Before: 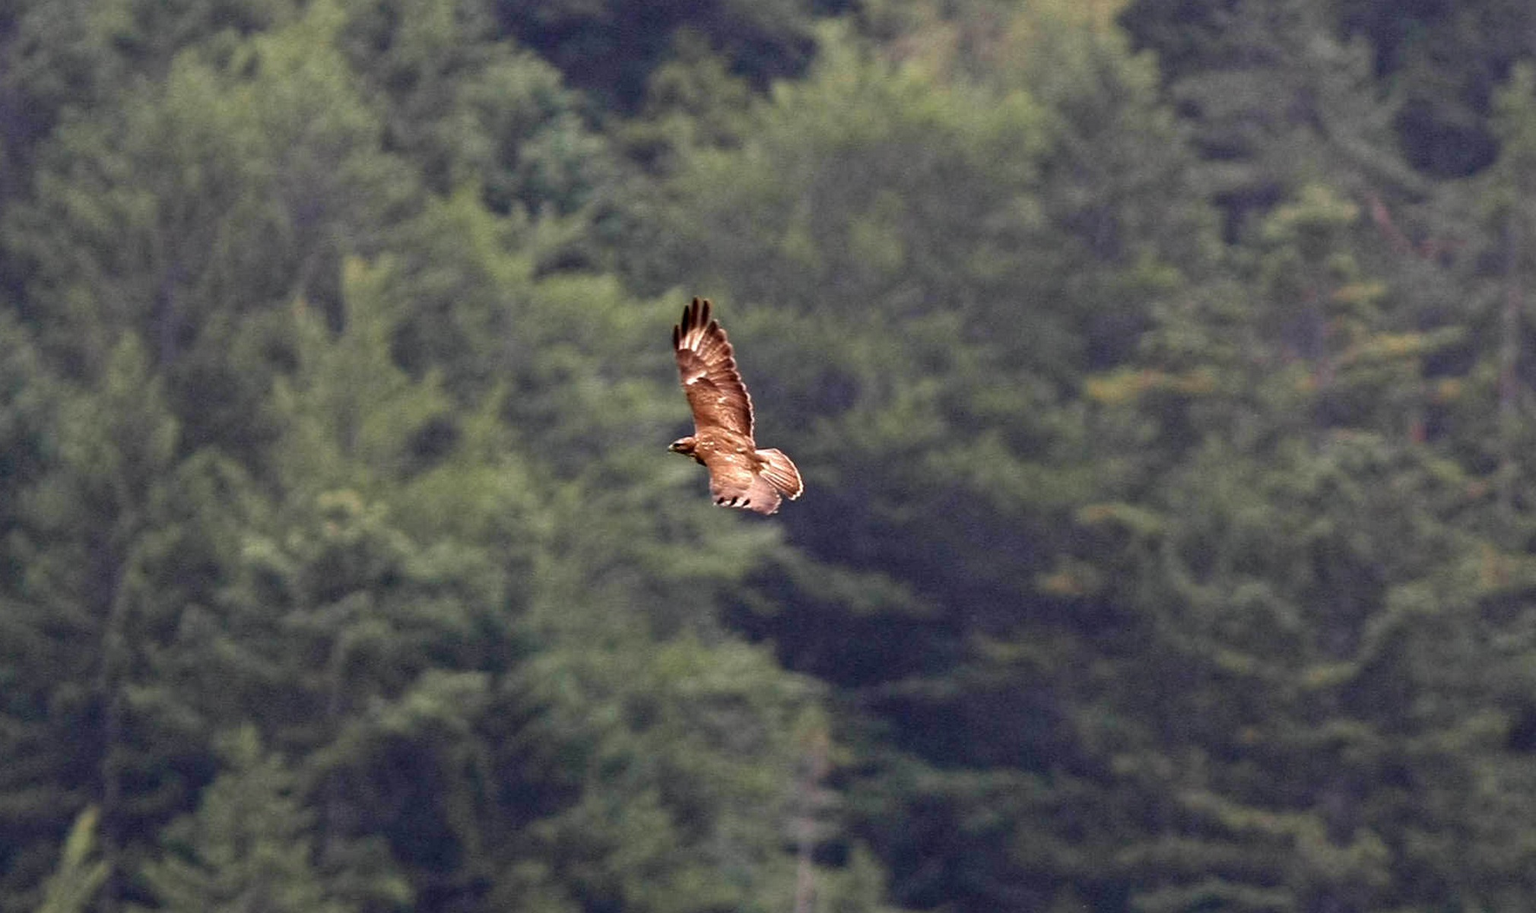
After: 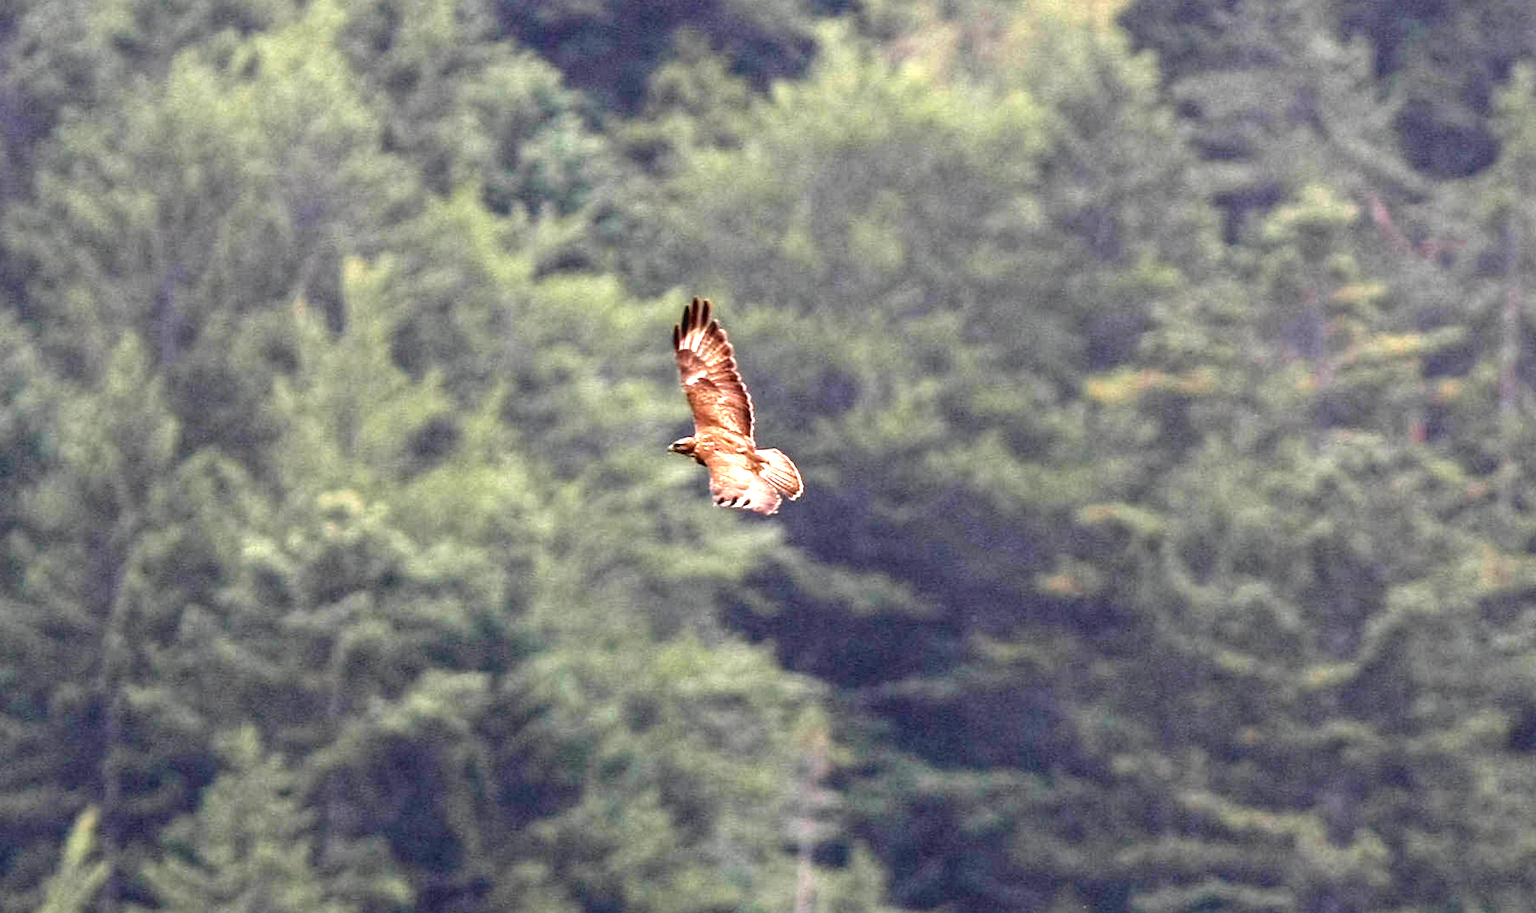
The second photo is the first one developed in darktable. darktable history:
exposure: black level correction 0, exposure 1.2 EV, compensate highlight preservation false
local contrast: on, module defaults
